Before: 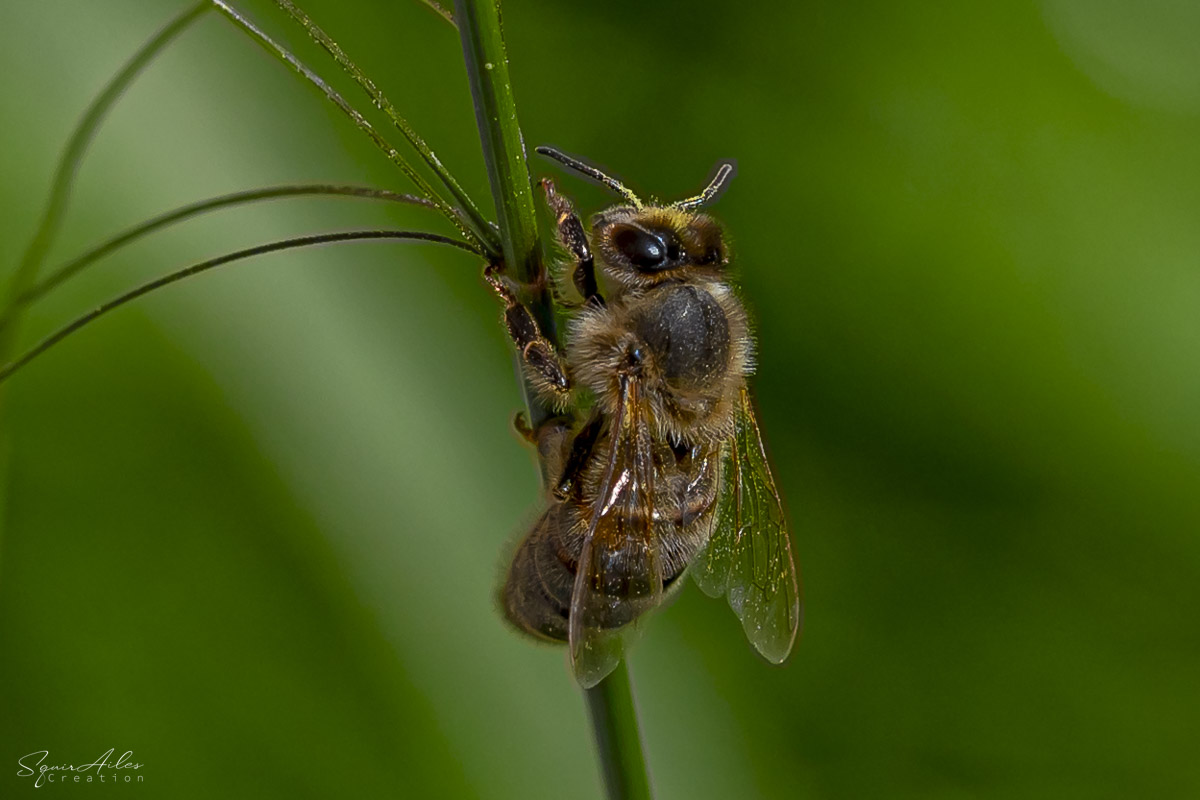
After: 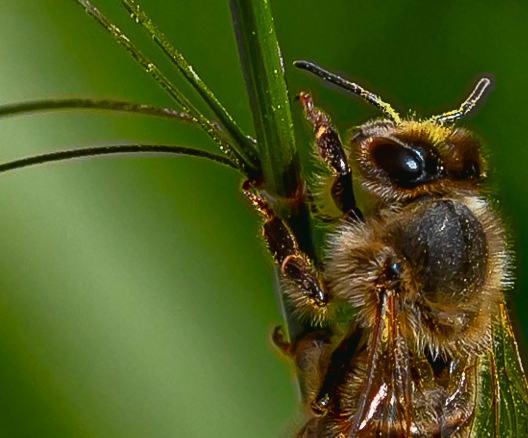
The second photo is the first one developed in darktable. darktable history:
tone equalizer: -8 EV 0.06 EV, smoothing diameter 25%, edges refinement/feathering 10, preserve details guided filter
tone curve: curves: ch0 [(0, 0.03) (0.037, 0.045) (0.123, 0.123) (0.19, 0.186) (0.277, 0.279) (0.474, 0.517) (0.584, 0.664) (0.678, 0.777) (0.875, 0.92) (1, 0.965)]; ch1 [(0, 0) (0.243, 0.245) (0.402, 0.41) (0.493, 0.487) (0.508, 0.503) (0.531, 0.532) (0.551, 0.556) (0.637, 0.671) (0.694, 0.732) (1, 1)]; ch2 [(0, 0) (0.249, 0.216) (0.356, 0.329) (0.424, 0.442) (0.476, 0.477) (0.498, 0.503) (0.517, 0.524) (0.532, 0.547) (0.562, 0.576) (0.614, 0.644) (0.706, 0.748) (0.808, 0.809) (0.991, 0.968)], color space Lab, independent channels, preserve colors none
crop: left 20.248%, top 10.86%, right 35.675%, bottom 34.321%
